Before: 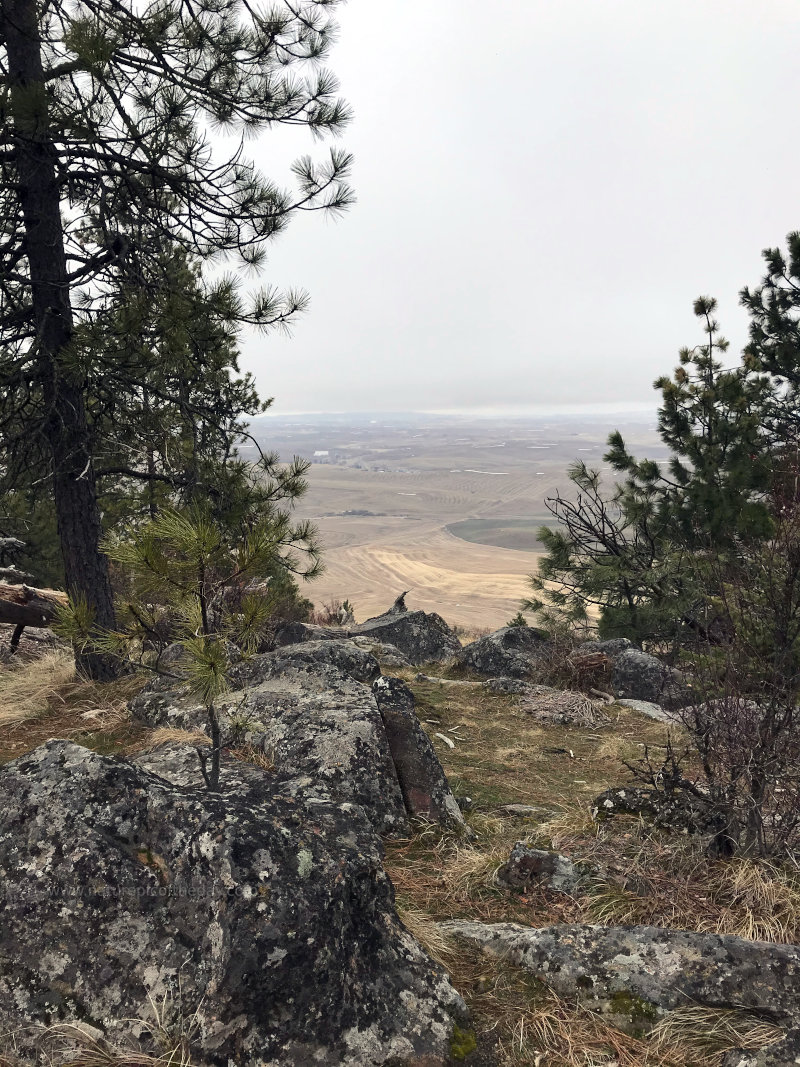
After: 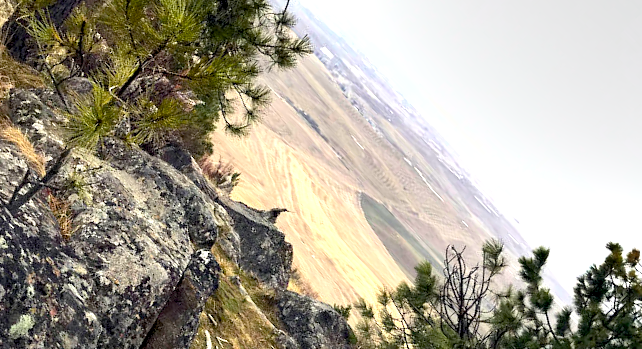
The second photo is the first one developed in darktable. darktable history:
exposure: black level correction 0.01, exposure 1 EV, compensate highlight preservation false
crop and rotate: angle -45.84°, top 16.229%, right 0.887%, bottom 11.754%
shadows and highlights: soften with gaussian
color balance rgb: shadows lift › luminance -9.407%, perceptual saturation grading › global saturation 33.158%, global vibrance 20%
